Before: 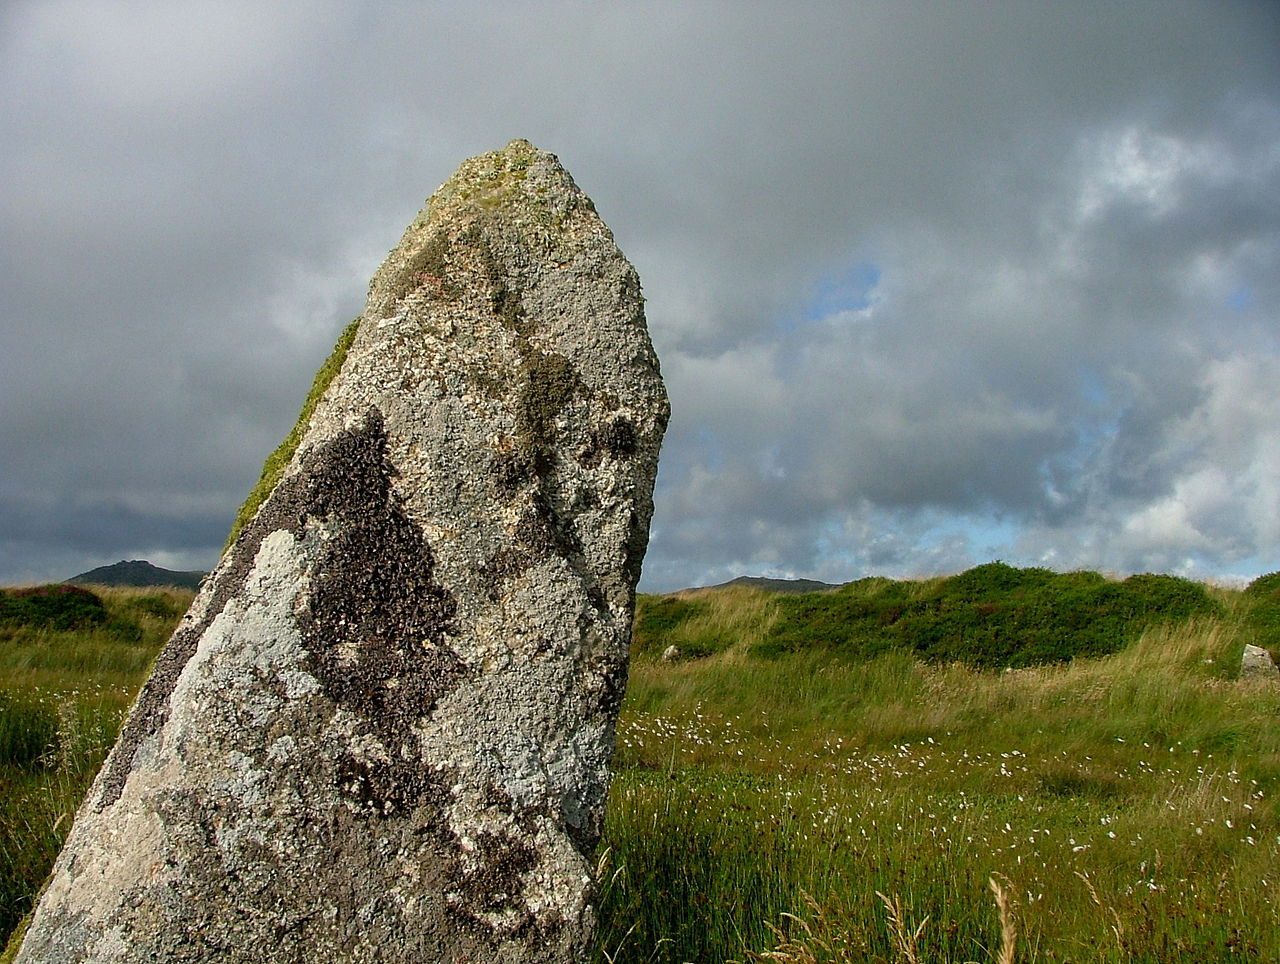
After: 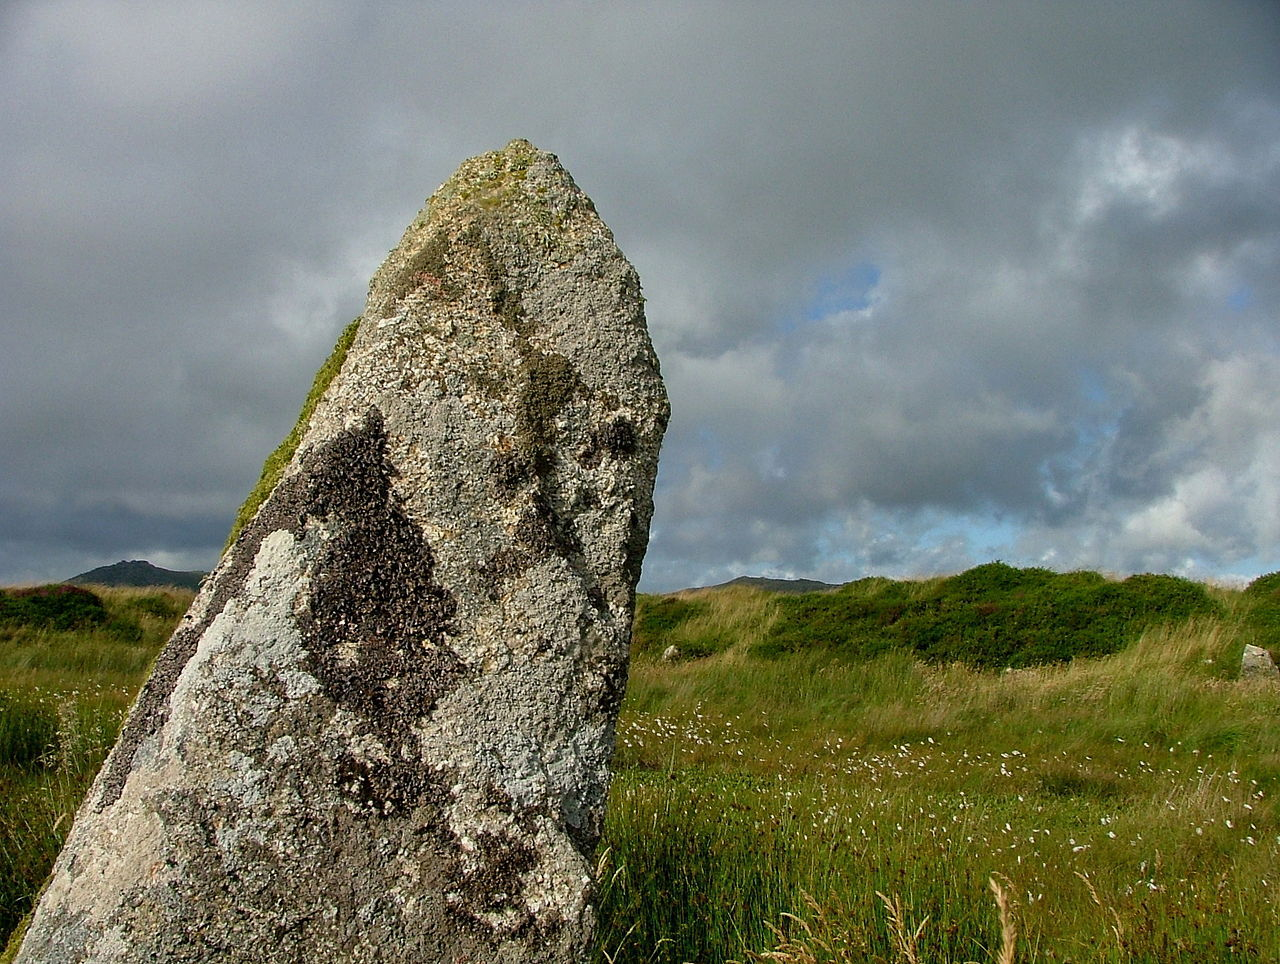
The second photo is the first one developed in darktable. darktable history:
shadows and highlights: shadows 43.71, white point adjustment -1.46, soften with gaussian
